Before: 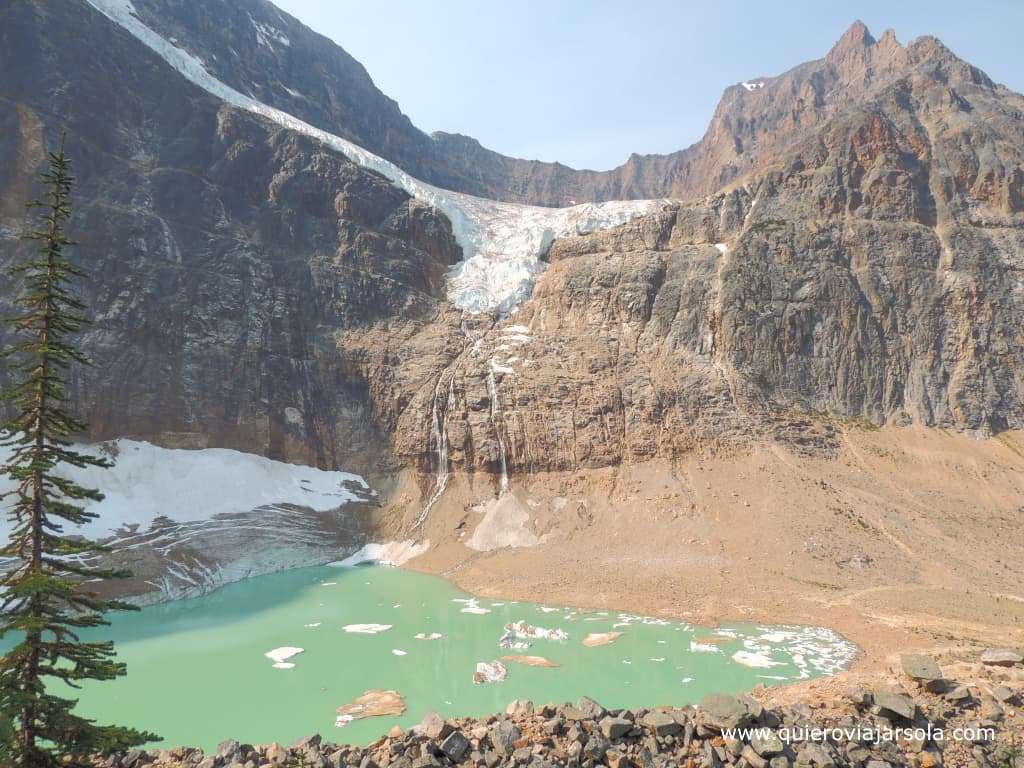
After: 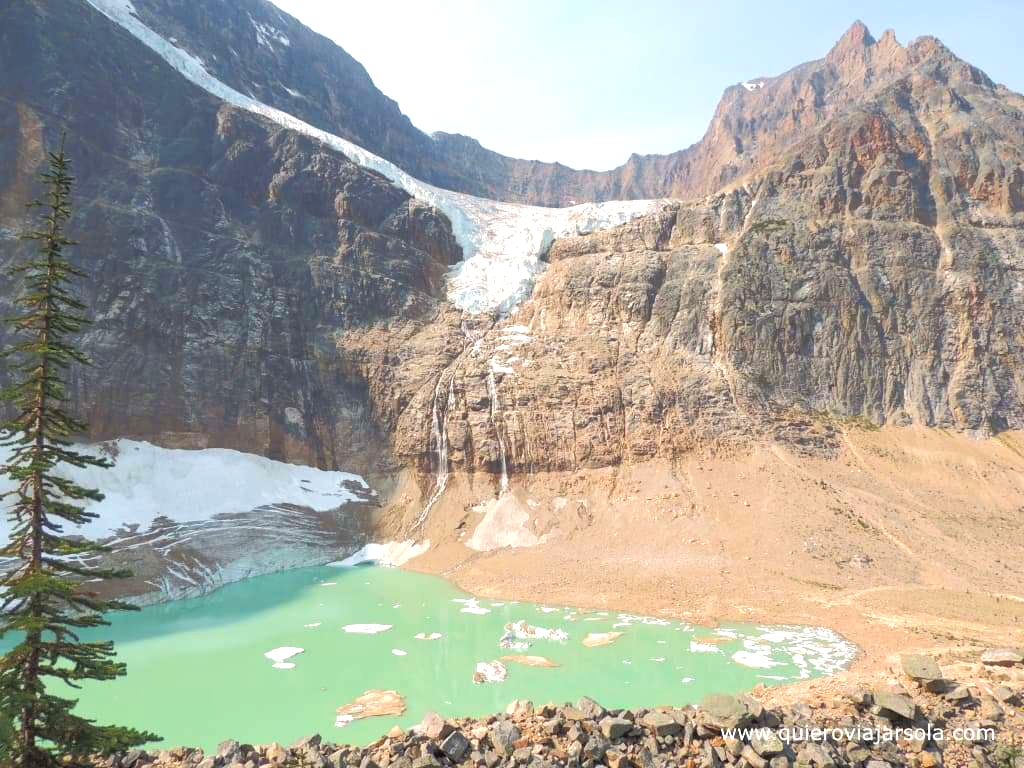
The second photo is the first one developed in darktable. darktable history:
tone equalizer: -8 EV -0.399 EV, -7 EV -0.395 EV, -6 EV -0.307 EV, -5 EV -0.189 EV, -3 EV 0.234 EV, -2 EV 0.325 EV, -1 EV 0.401 EV, +0 EV 0.433 EV, smoothing diameter 24.97%, edges refinement/feathering 7.49, preserve details guided filter
velvia: strength 16.96%
